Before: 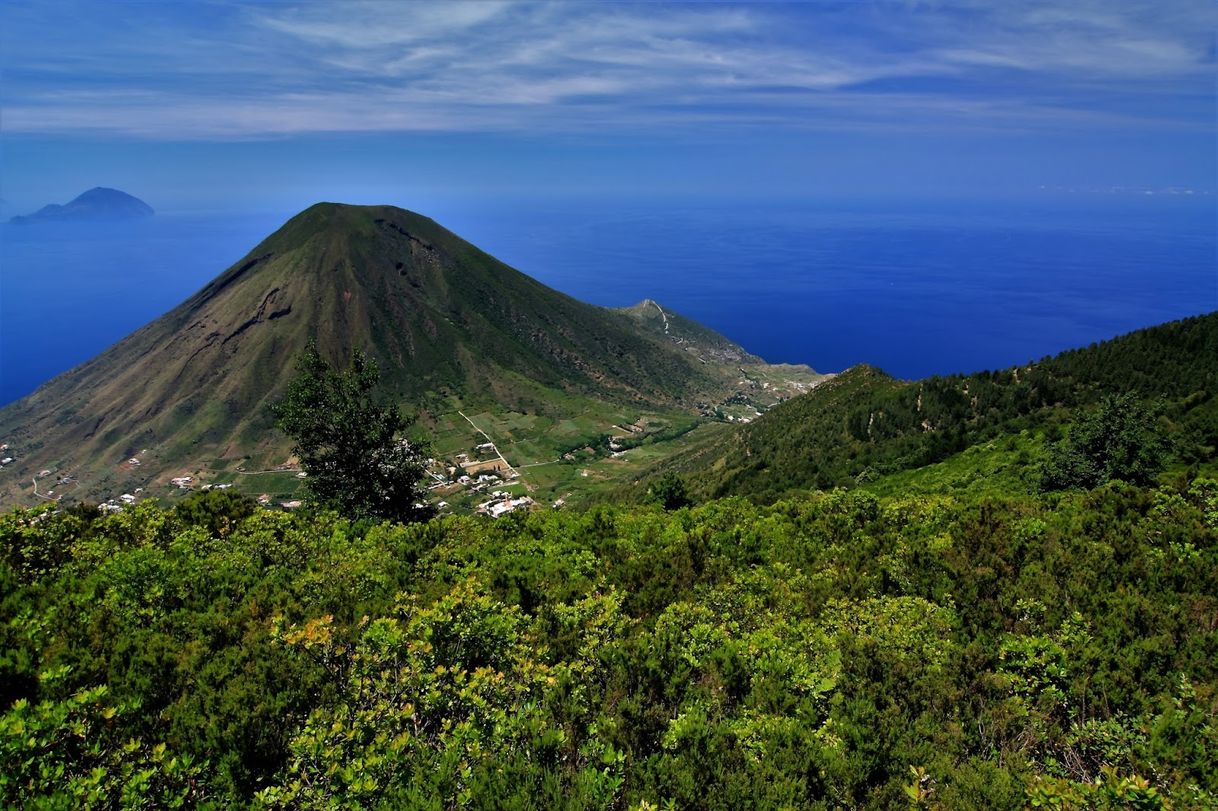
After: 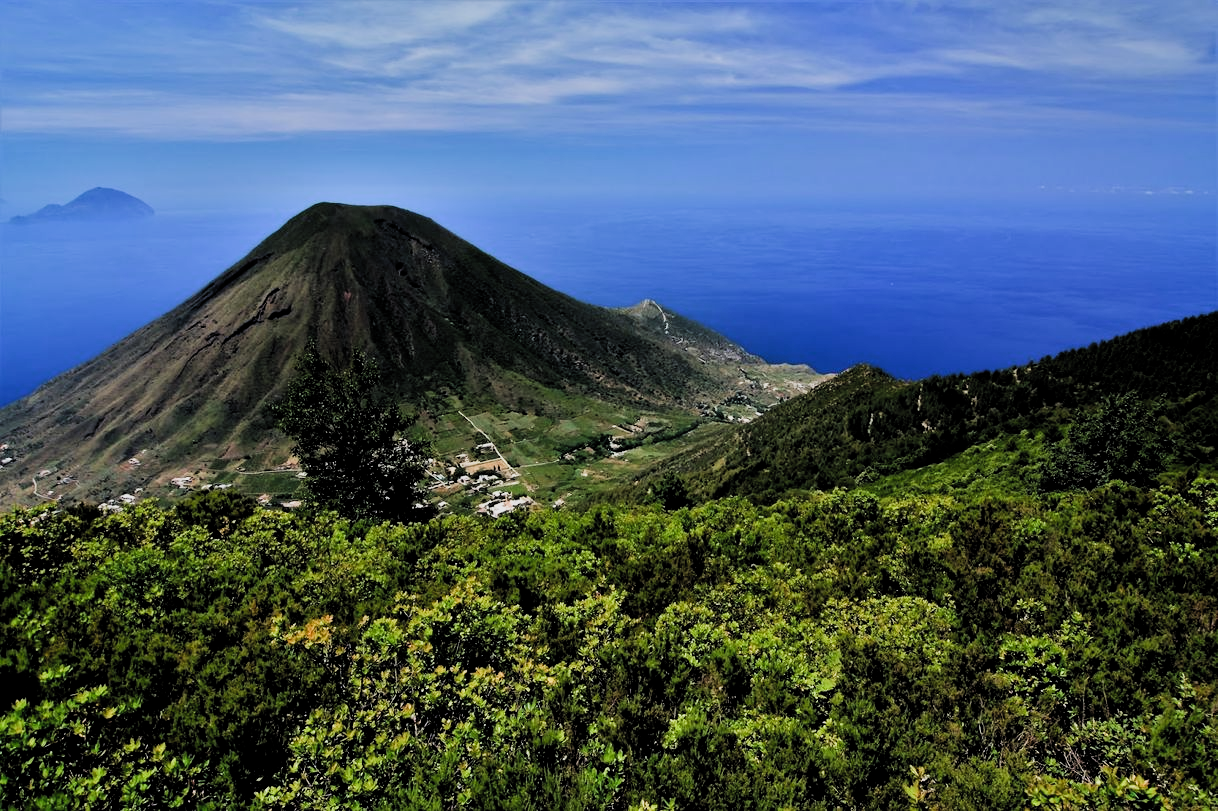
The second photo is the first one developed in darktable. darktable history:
exposure: black level correction 0.003, exposure 0.382 EV, compensate highlight preservation false
filmic rgb: black relative exposure -5.09 EV, white relative exposure 3.96 EV, hardness 2.89, contrast 1.301, preserve chrominance RGB euclidean norm, color science v5 (2021), contrast in shadows safe, contrast in highlights safe
